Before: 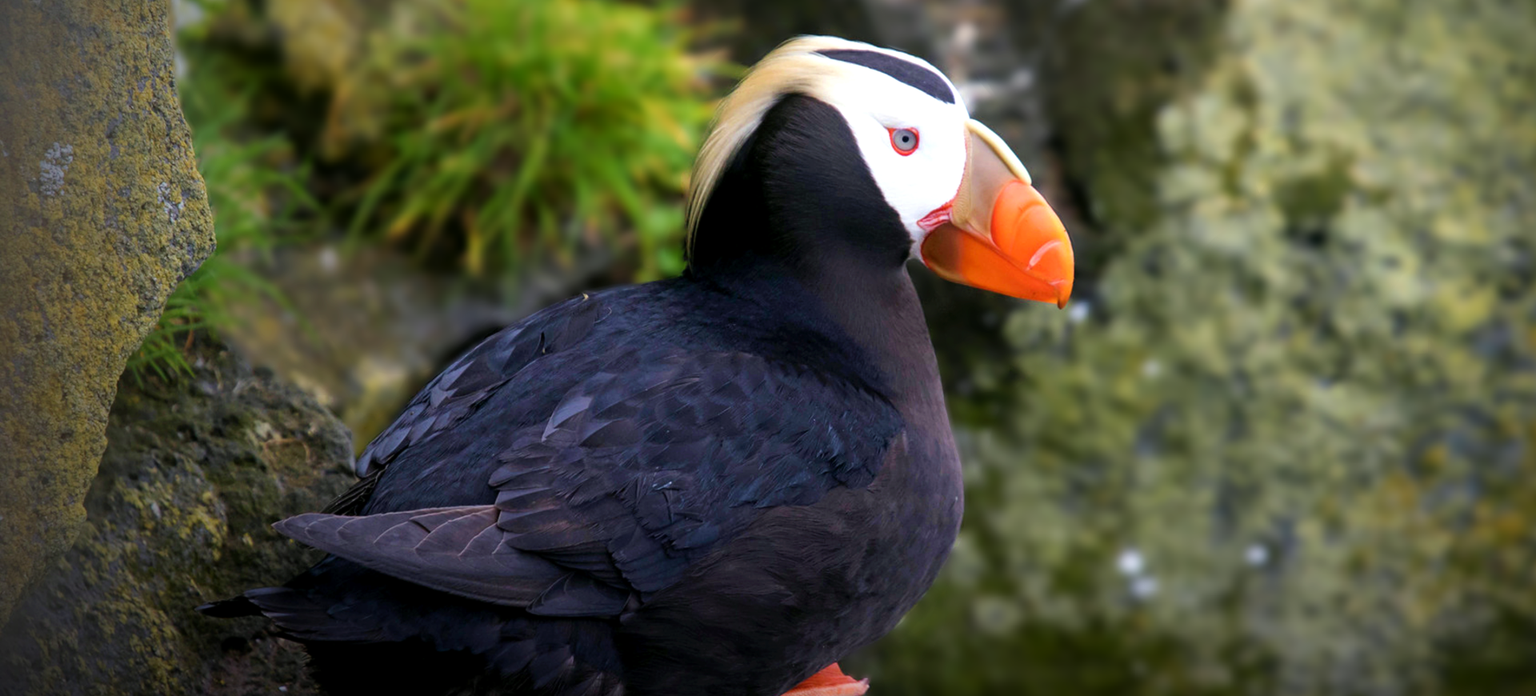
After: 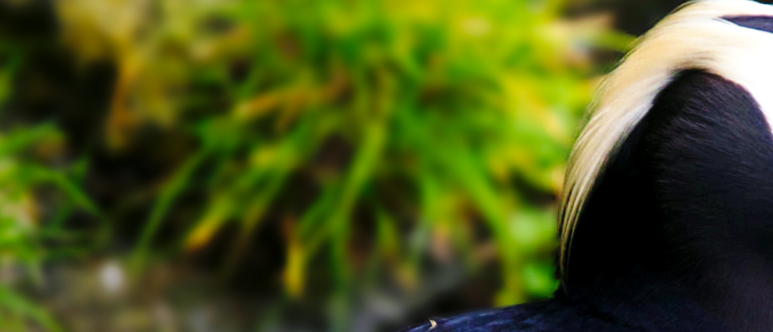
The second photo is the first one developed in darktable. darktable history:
crop: left 15.595%, top 5.456%, right 44.139%, bottom 56.317%
base curve: curves: ch0 [(0, 0) (0.036, 0.025) (0.121, 0.166) (0.206, 0.329) (0.605, 0.79) (1, 1)], exposure shift 0.01, preserve colors none
